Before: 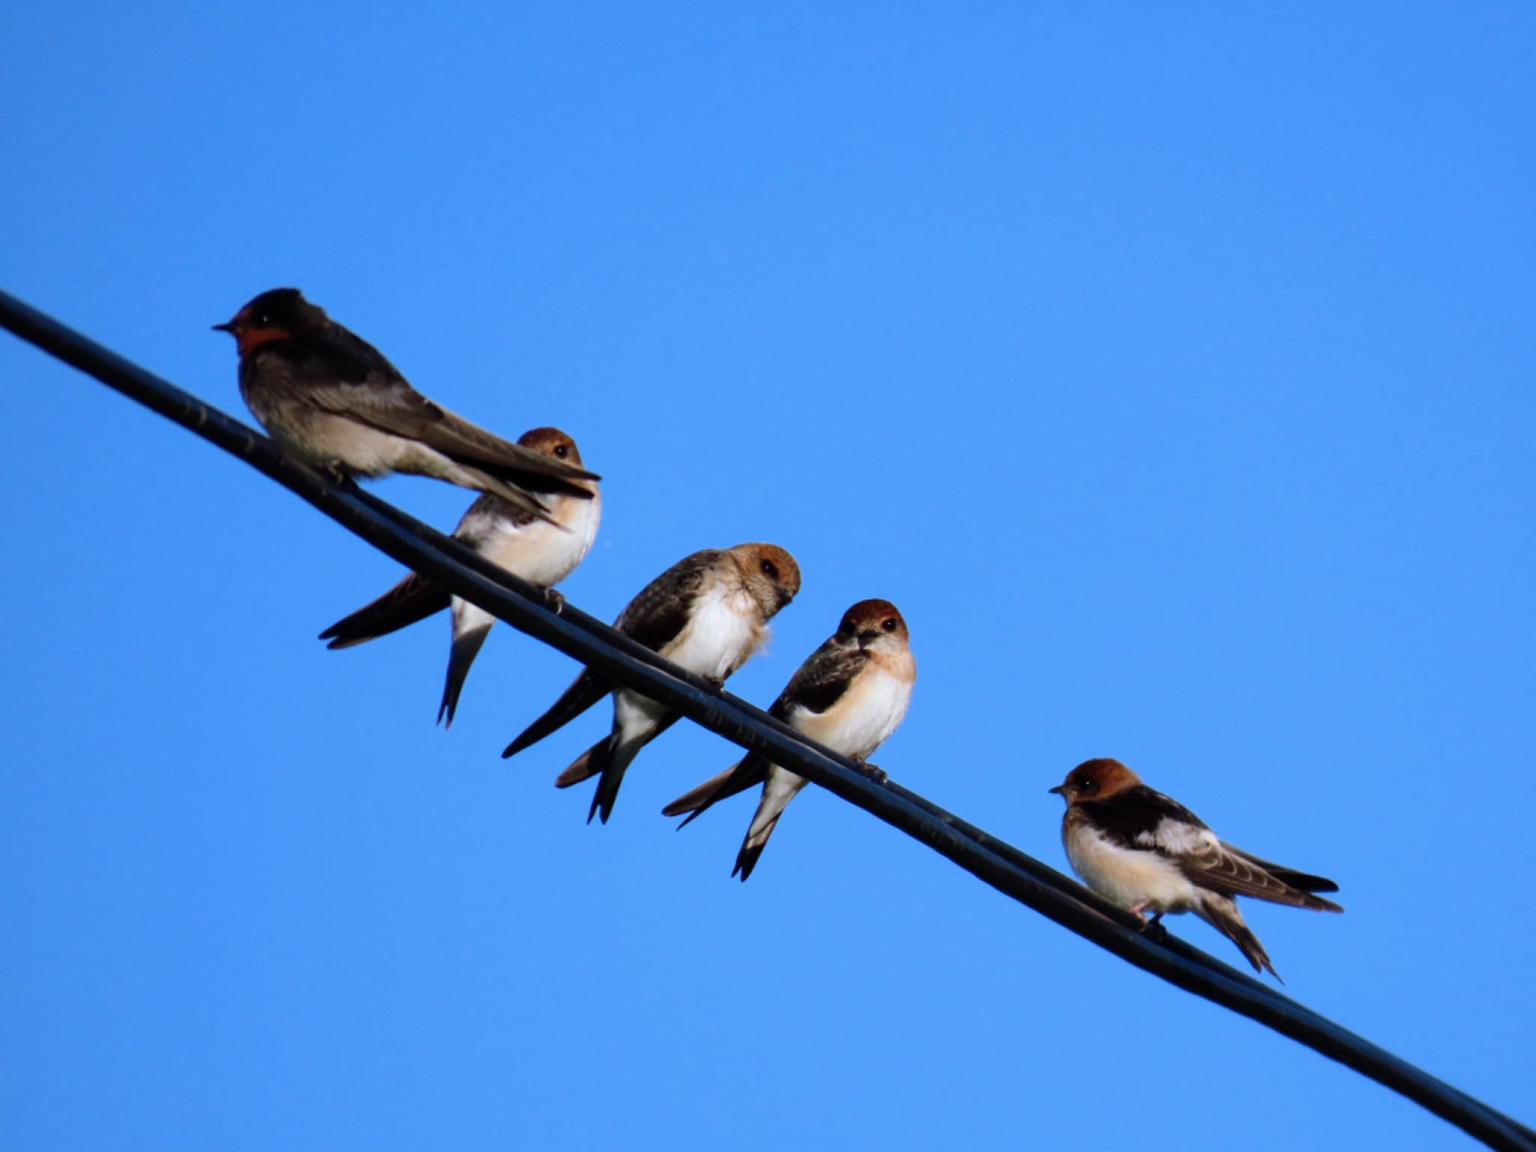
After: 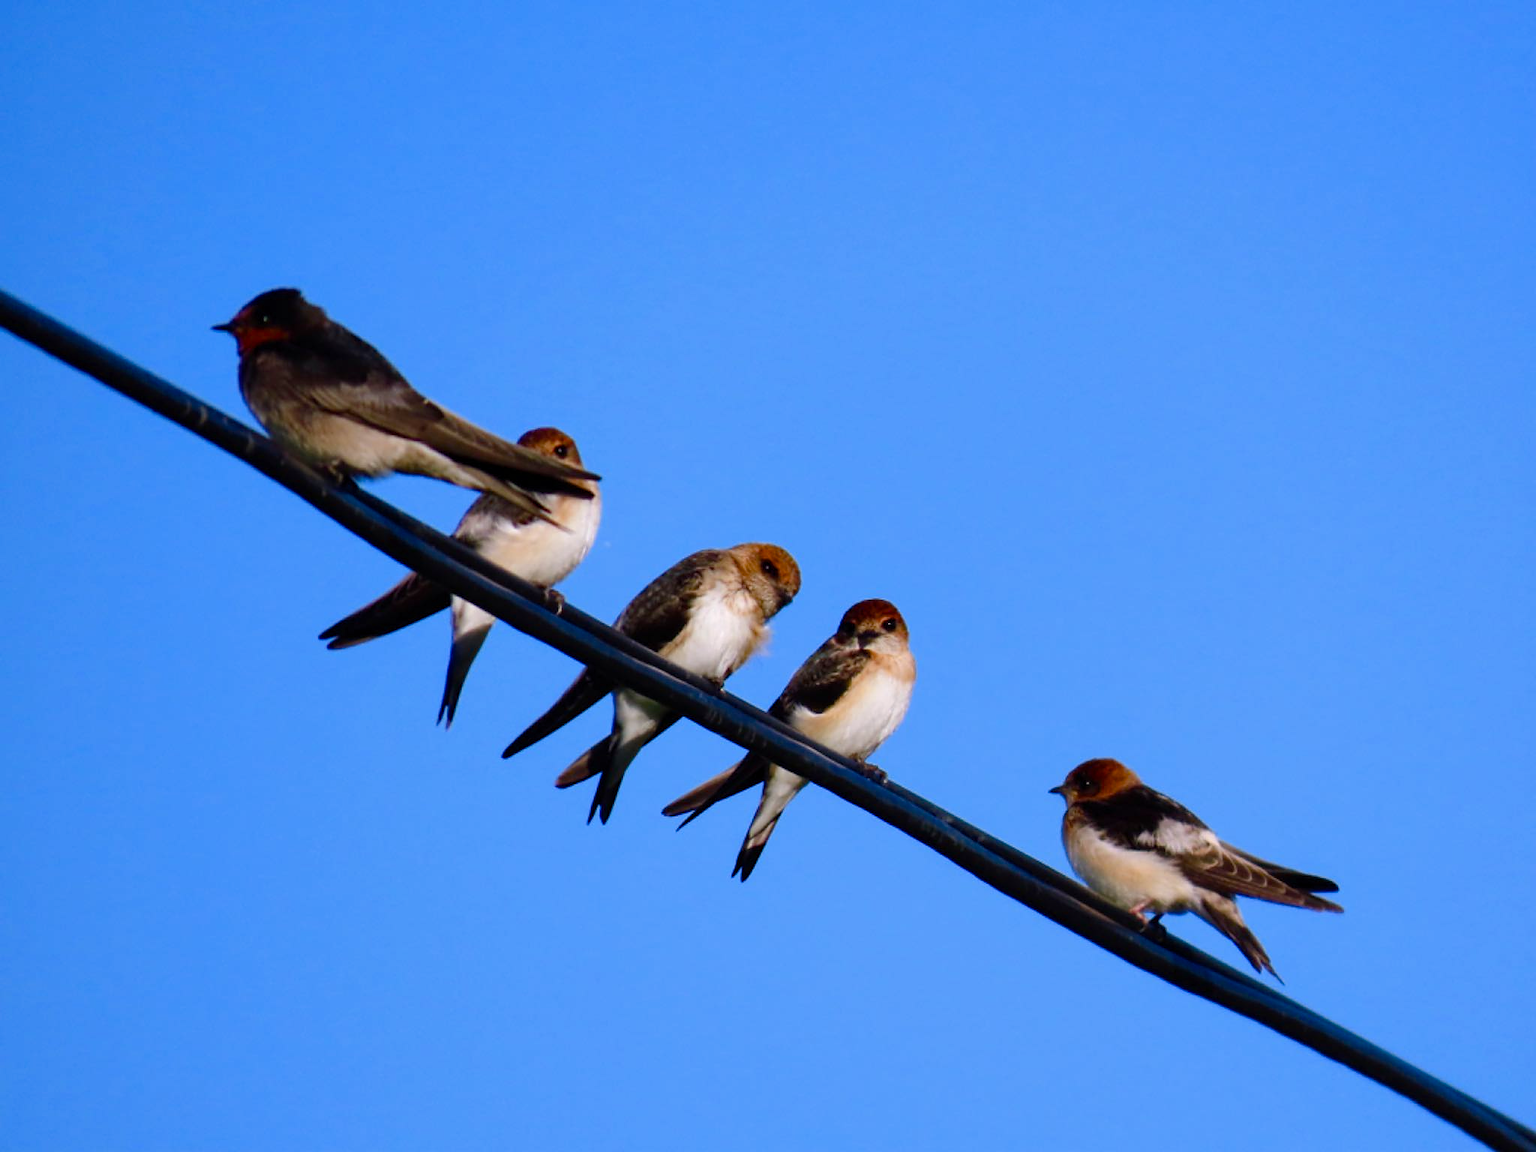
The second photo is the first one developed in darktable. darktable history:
color balance rgb: perceptual saturation grading › global saturation 20%, perceptual saturation grading › highlights -25.1%, perceptual saturation grading › shadows 50.468%
color correction: highlights a* 3.82, highlights b* 5.15
sharpen: radius 0.98, amount 0.607
